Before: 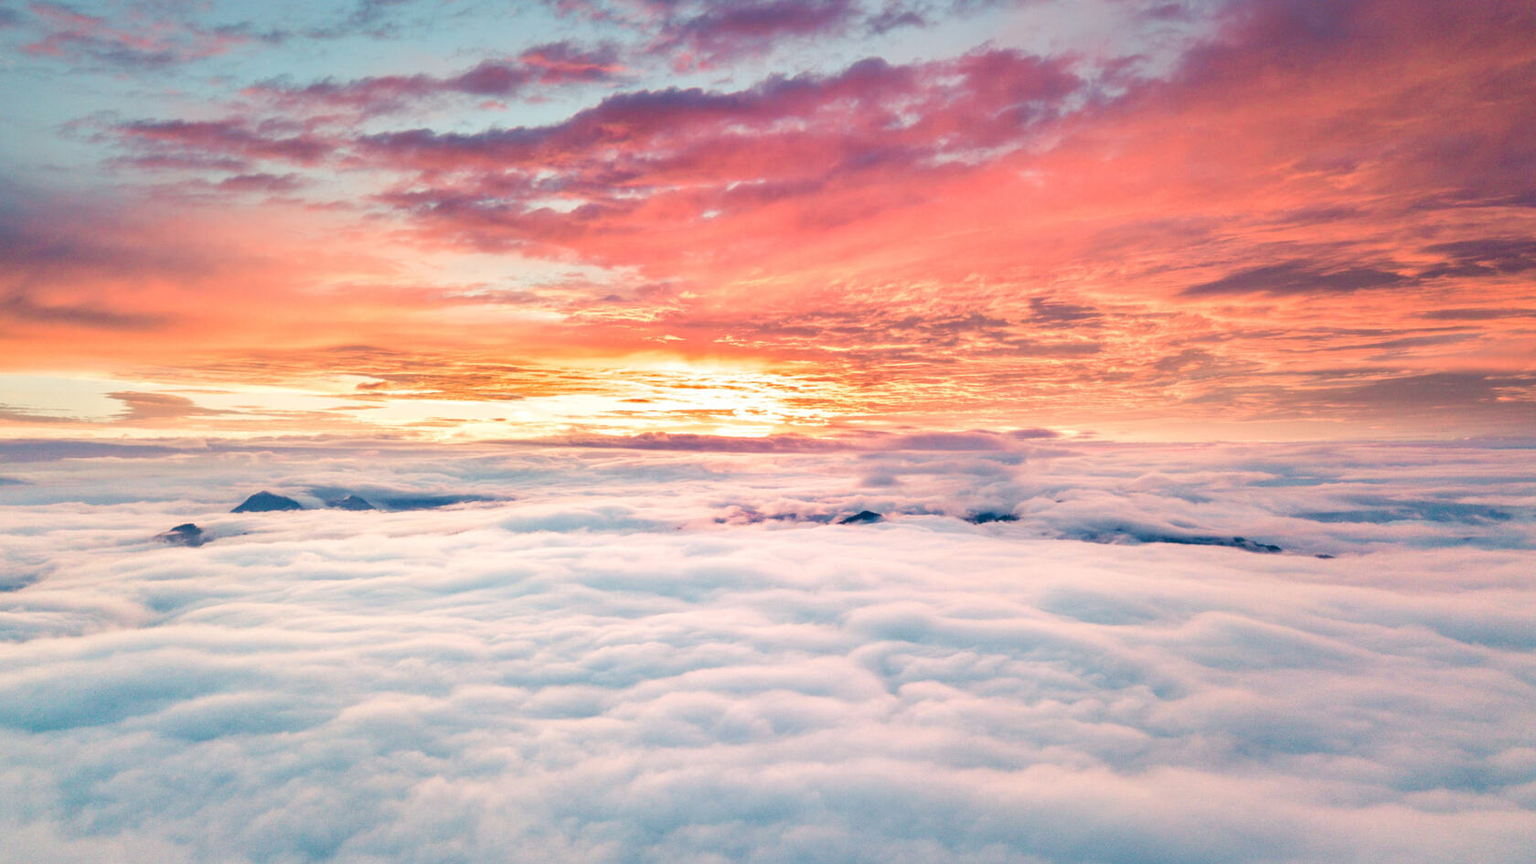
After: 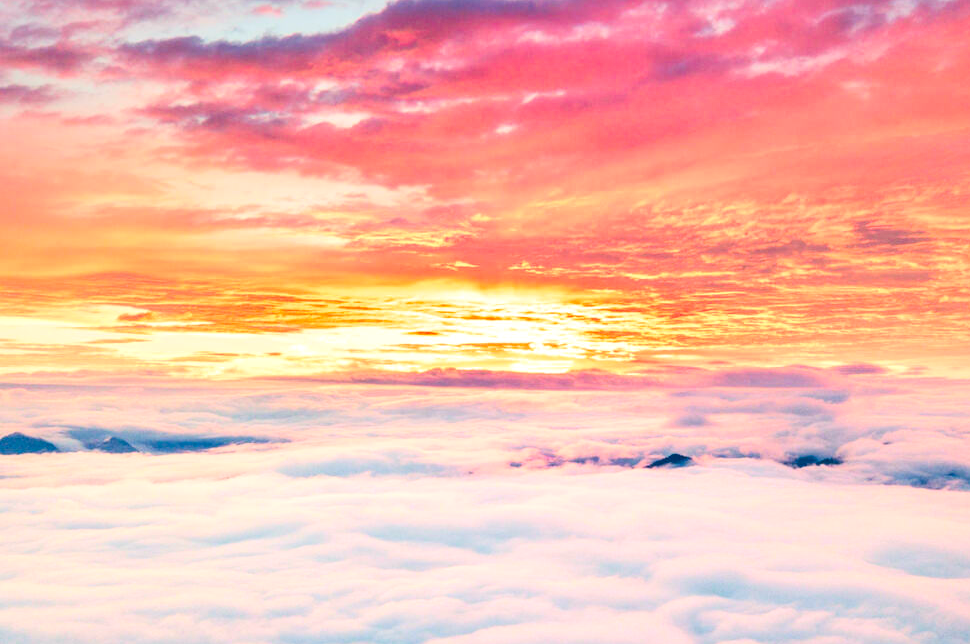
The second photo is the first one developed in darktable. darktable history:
contrast brightness saturation: contrast 0.2, brightness 0.16, saturation 0.22
crop: left 16.202%, top 11.208%, right 26.045%, bottom 20.557%
color correction: highlights a* 3.22, highlights b* 1.93, saturation 1.19
local contrast: highlights 100%, shadows 100%, detail 120%, midtone range 0.2
